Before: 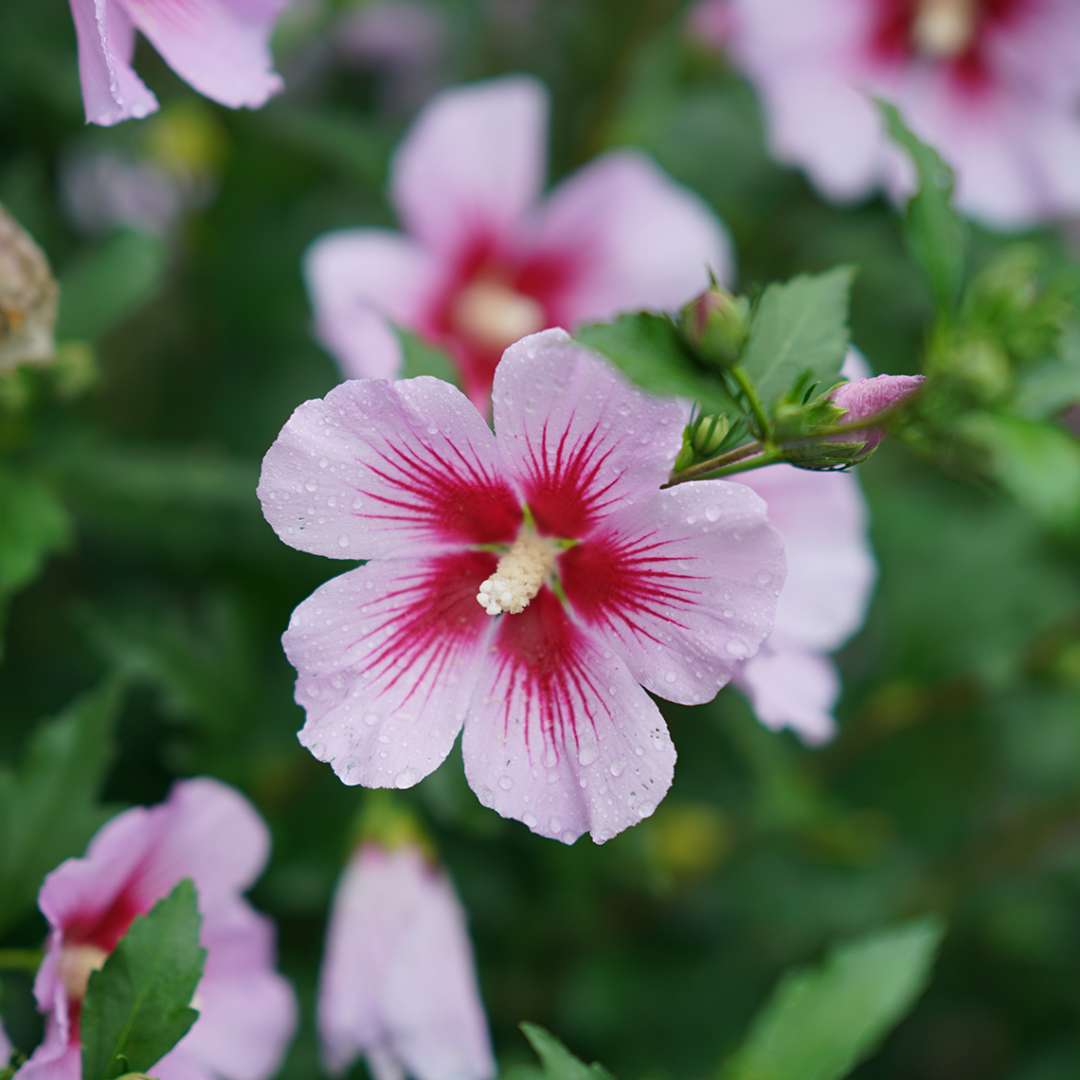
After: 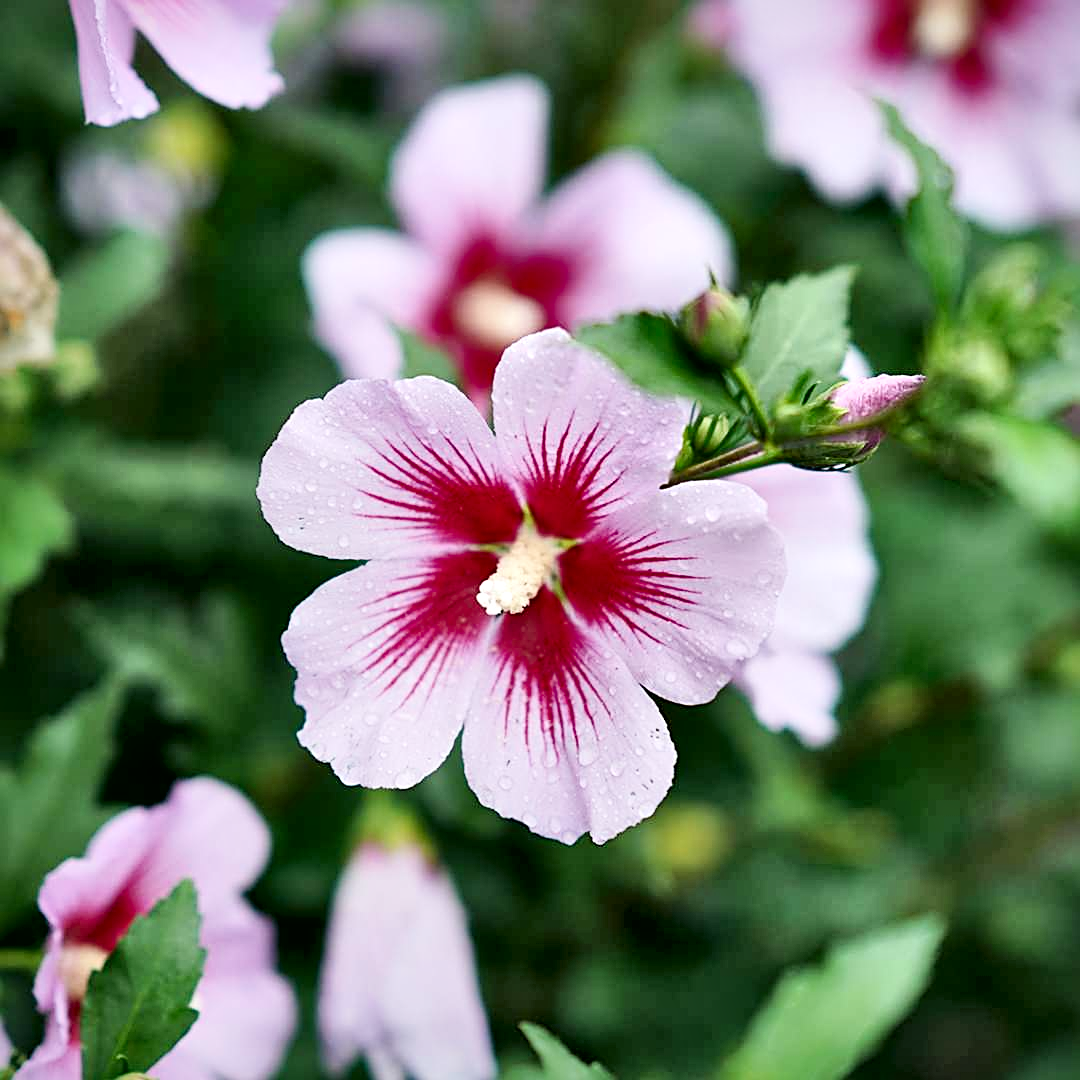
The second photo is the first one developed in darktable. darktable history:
filmic rgb: black relative exposure -7.65 EV, white relative exposure 4.56 EV, threshold 3.05 EV, hardness 3.61, contrast 0.989, iterations of high-quality reconstruction 10, enable highlight reconstruction true
exposure: exposure 0.782 EV, compensate exposure bias true, compensate highlight preservation false
local contrast: mode bilateral grid, contrast 43, coarseness 68, detail 215%, midtone range 0.2
sharpen: amount 0.499
